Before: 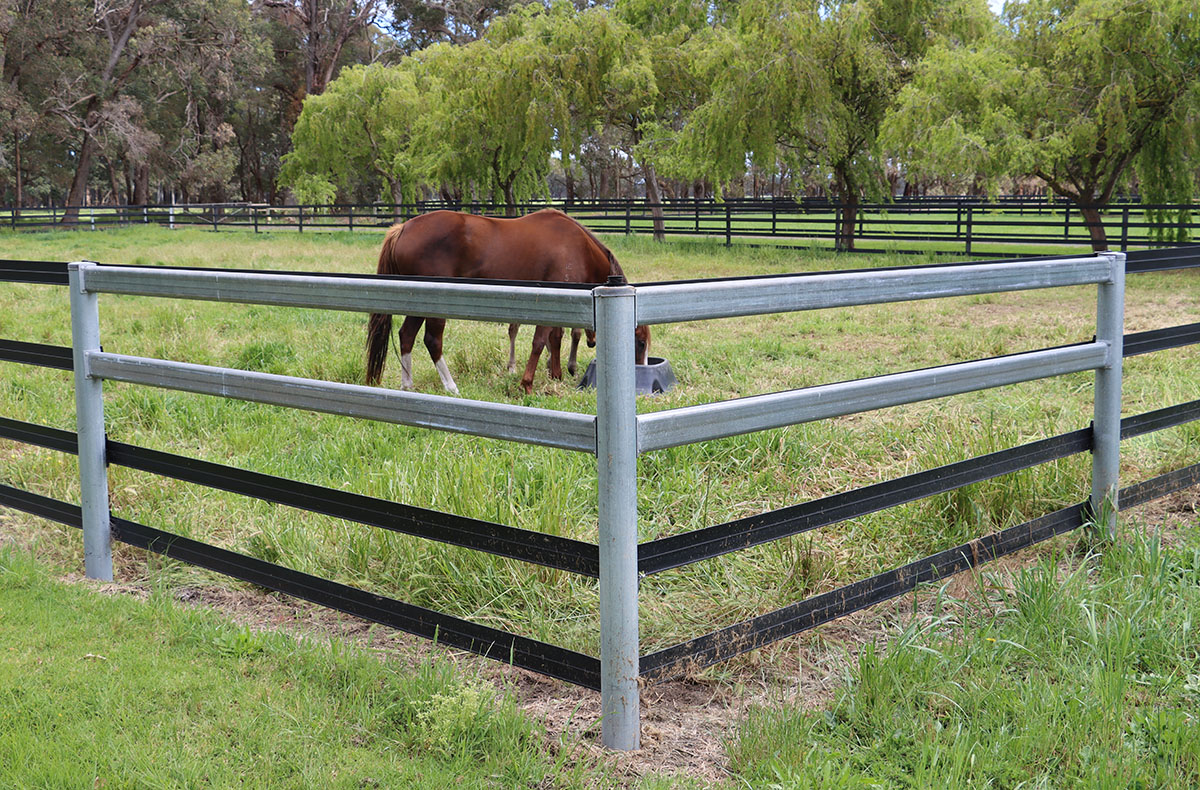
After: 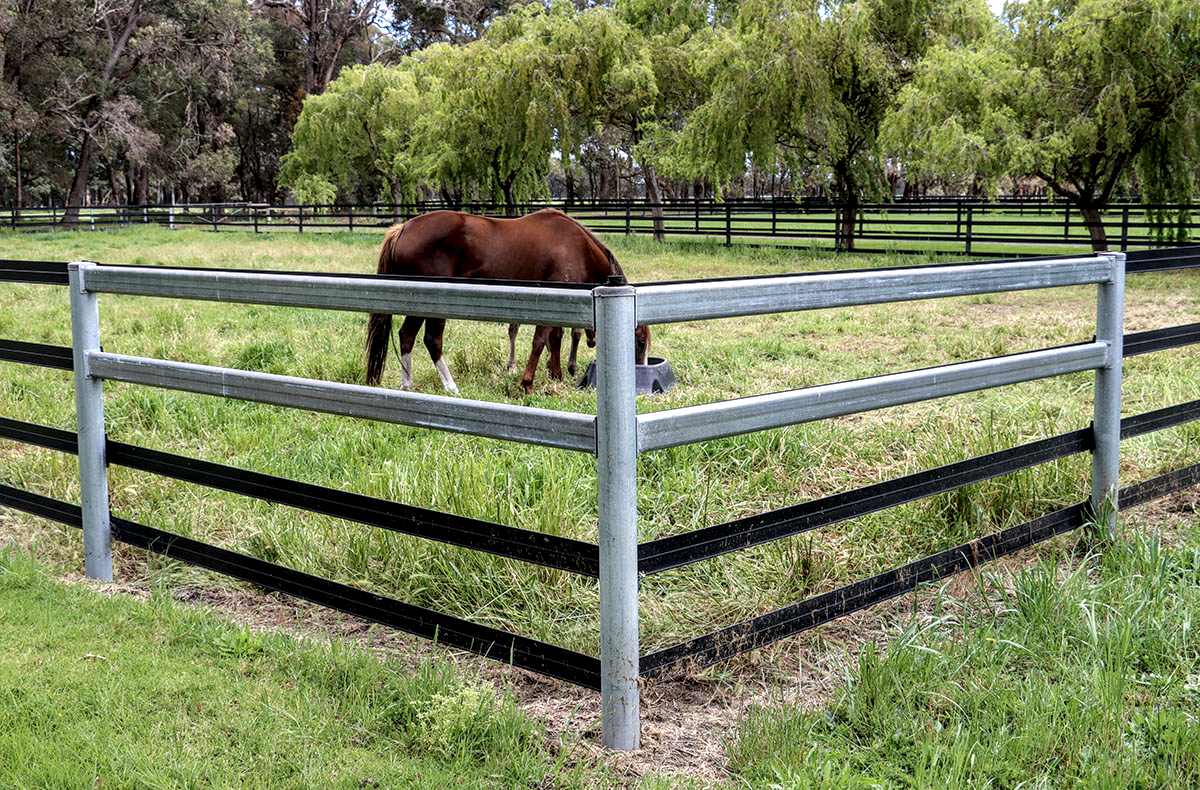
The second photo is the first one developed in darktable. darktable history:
tone equalizer: -8 EV -0.766 EV, -7 EV -0.7 EV, -6 EV -0.577 EV, -5 EV -0.402 EV, -3 EV 0.369 EV, -2 EV 0.6 EV, -1 EV 0.692 EV, +0 EV 0.762 EV
local contrast: highlights 60%, shadows 60%, detail 160%
exposure: exposure -0.579 EV, compensate exposure bias true, compensate highlight preservation false
